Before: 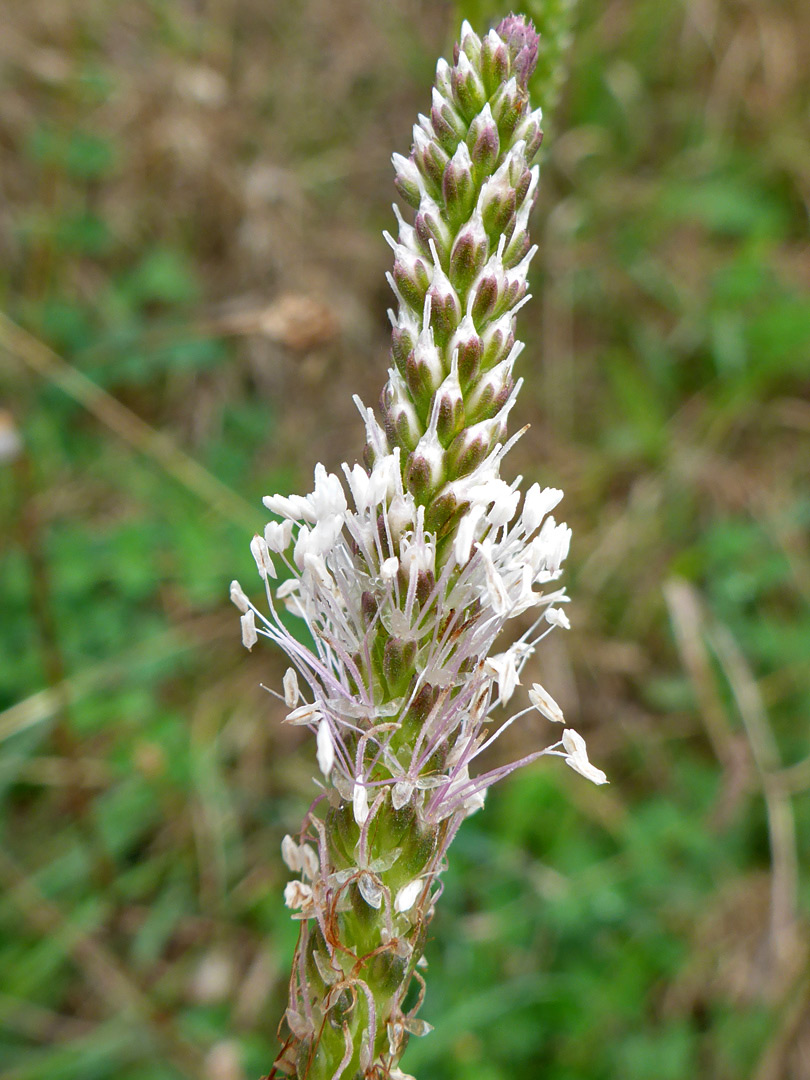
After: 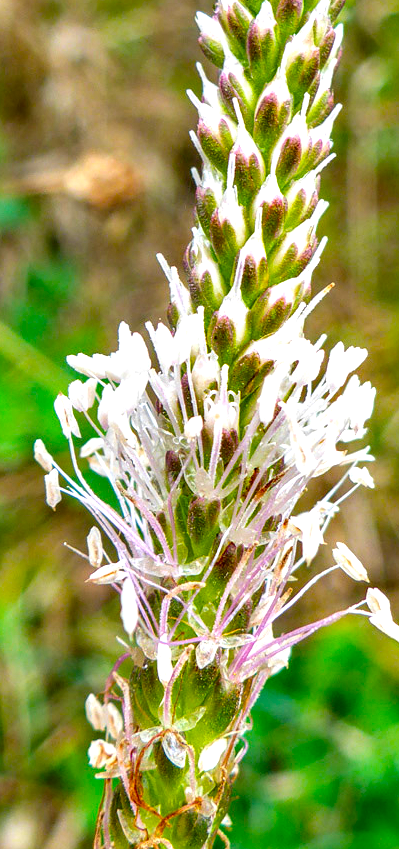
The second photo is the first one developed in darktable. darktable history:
local contrast: highlights 18%, detail 185%
color balance rgb: shadows lift › luminance -4.96%, shadows lift › chroma 1.099%, shadows lift › hue 218.77°, linear chroma grading › global chroma 8.553%, perceptual saturation grading › global saturation 25.218%
crop and rotate: angle 0.011°, left 24.305%, top 13.105%, right 26.381%, bottom 8.25%
contrast brightness saturation: contrast 0.066, brightness 0.17, saturation 0.4
